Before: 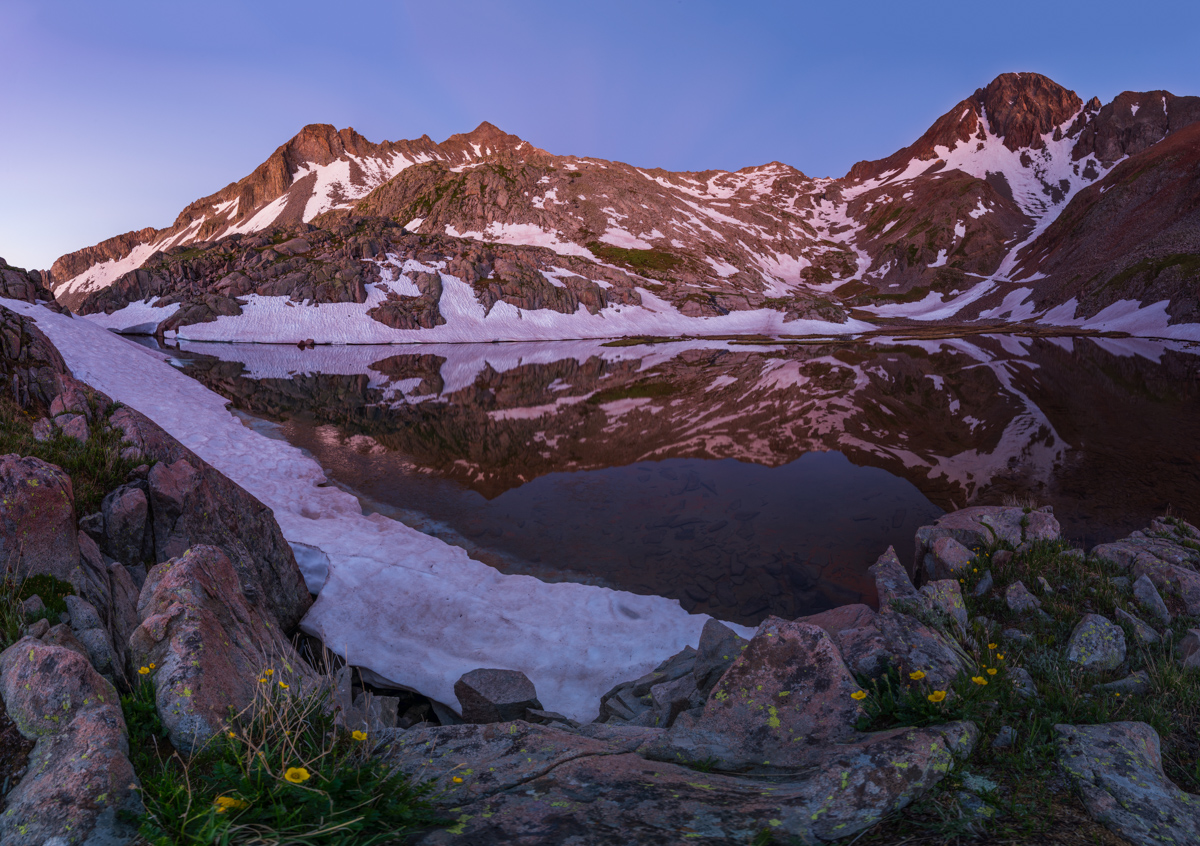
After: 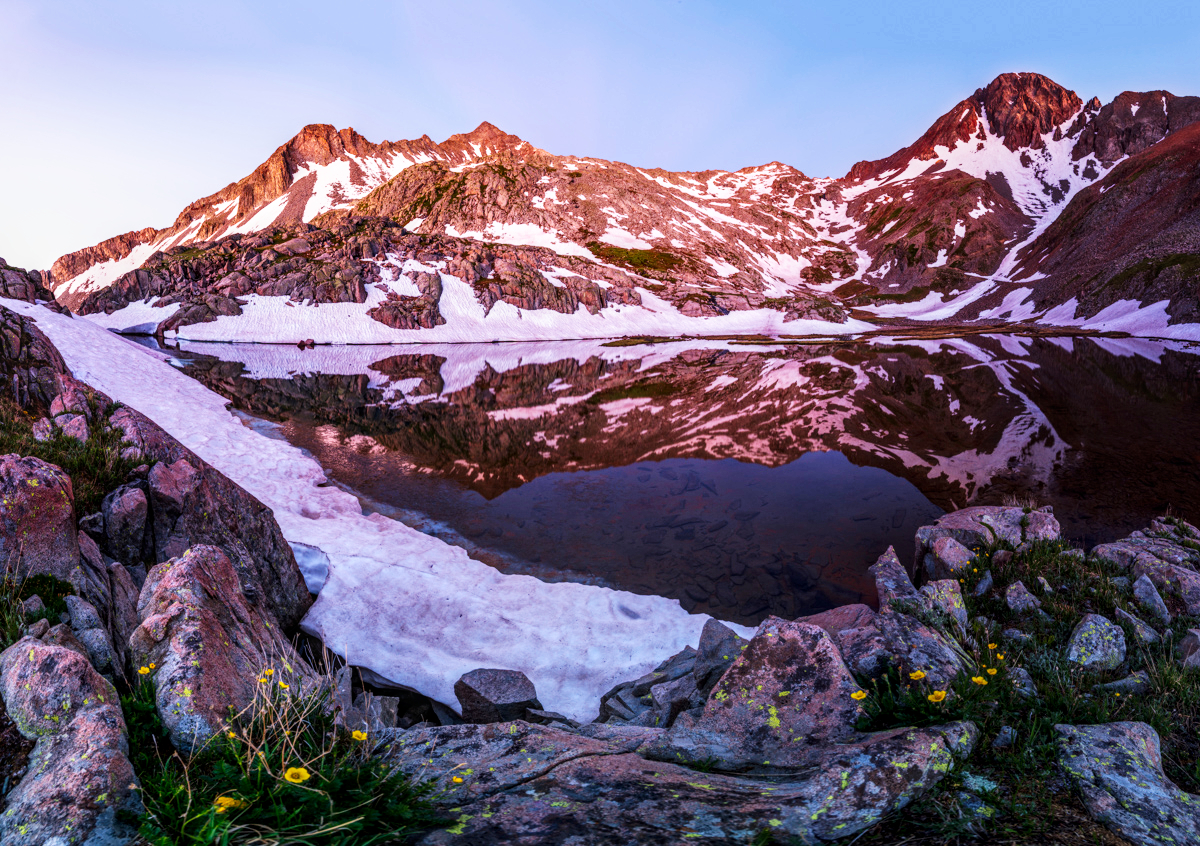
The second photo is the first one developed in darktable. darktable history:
local contrast: on, module defaults
base curve: curves: ch0 [(0, 0) (0.007, 0.004) (0.027, 0.03) (0.046, 0.07) (0.207, 0.54) (0.442, 0.872) (0.673, 0.972) (1, 1)], preserve colors none
